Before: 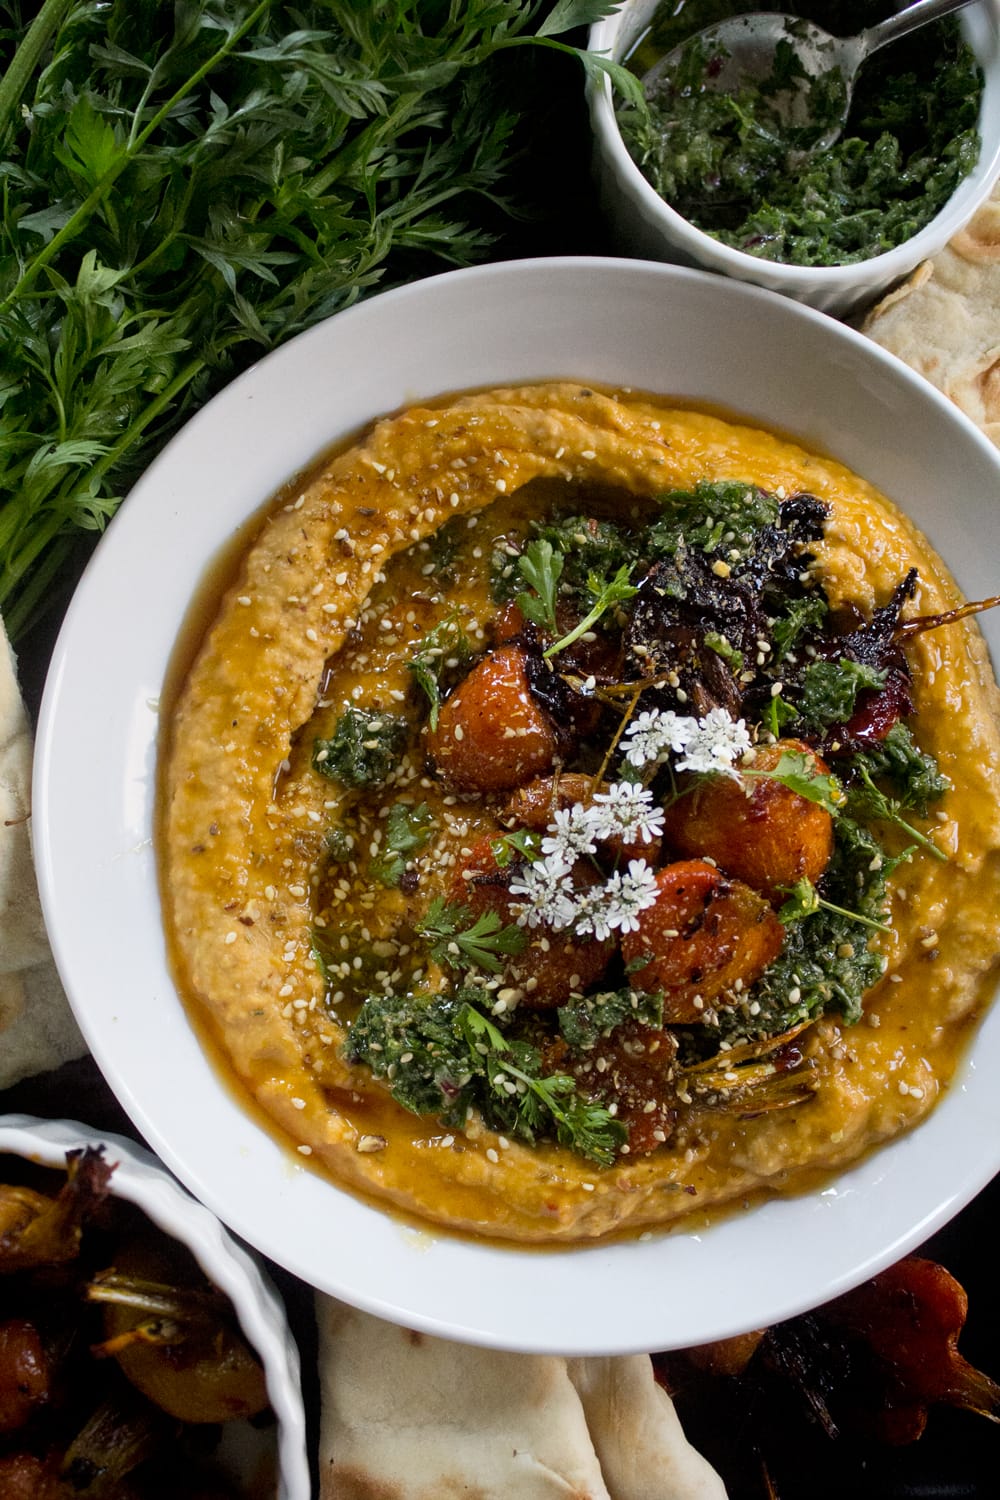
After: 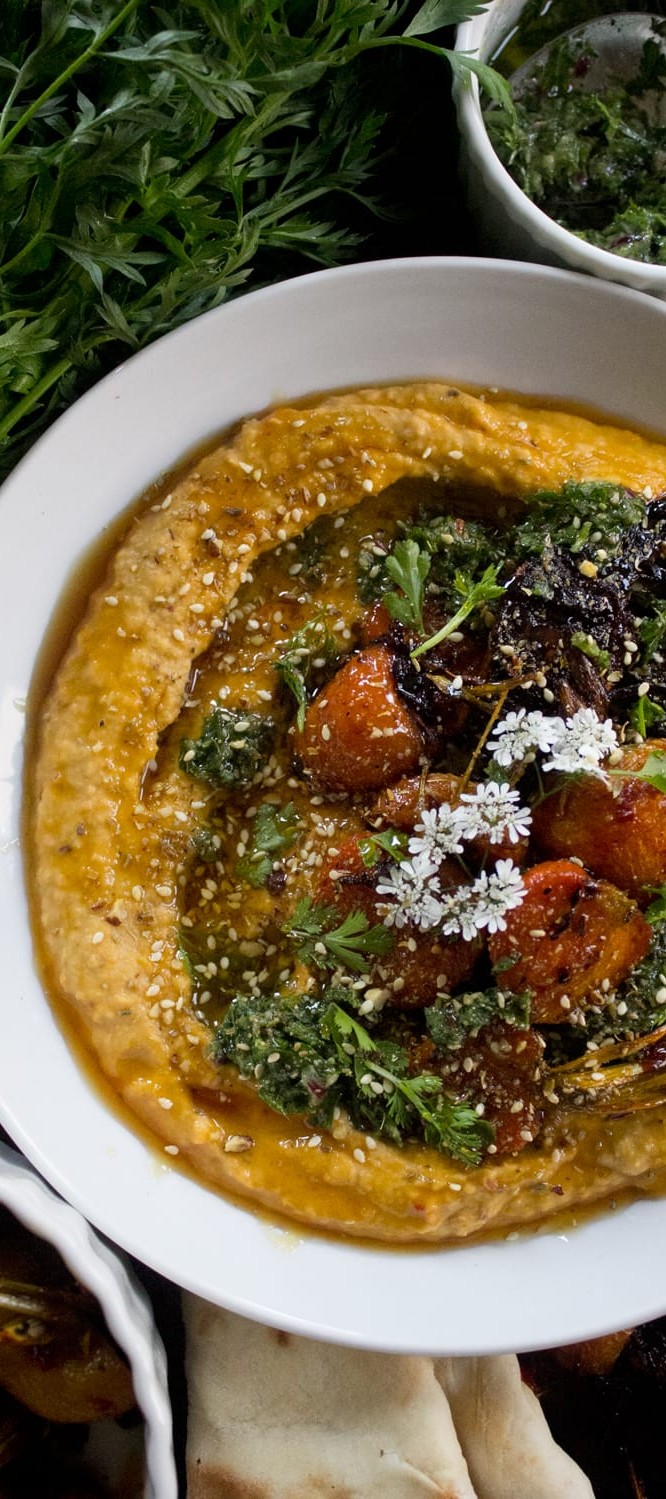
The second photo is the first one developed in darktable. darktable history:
crop and rotate: left 13.356%, right 19.983%
